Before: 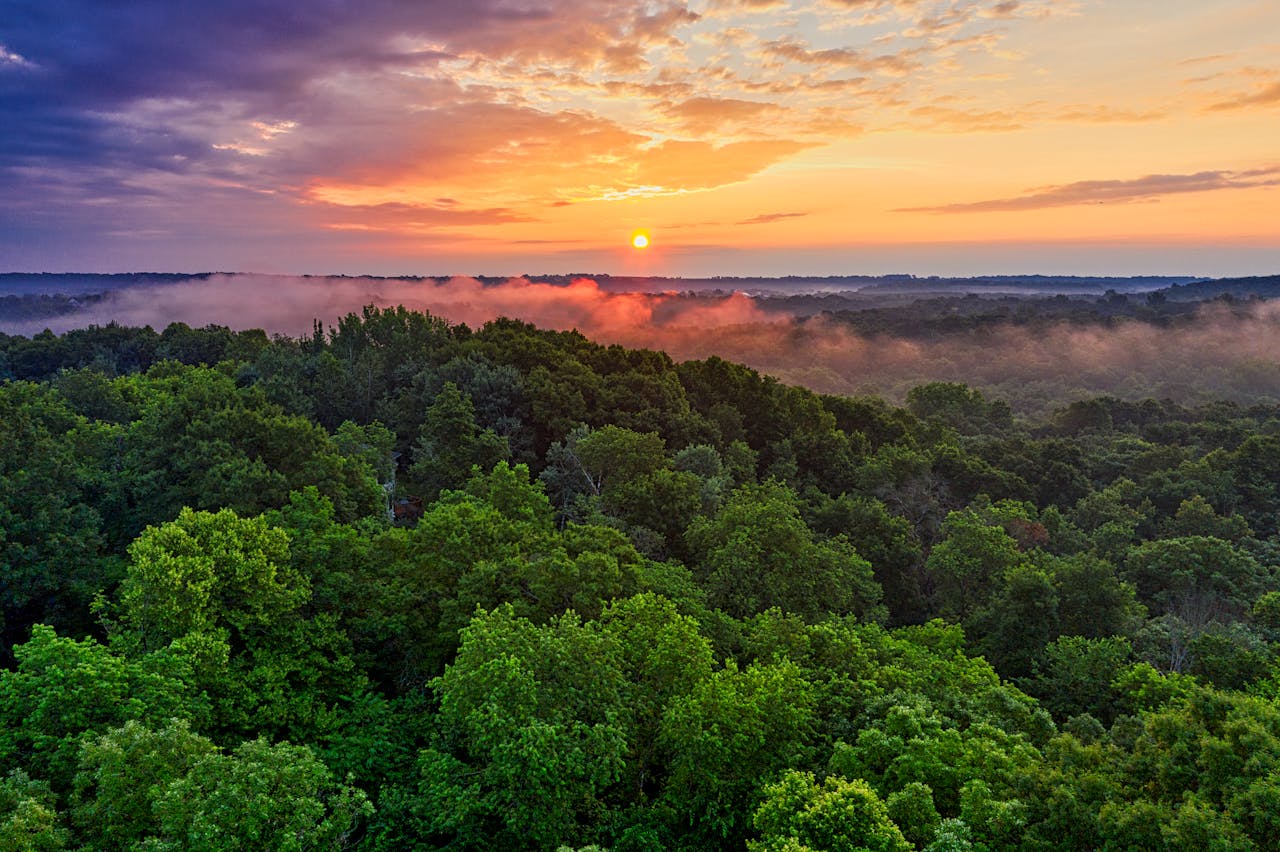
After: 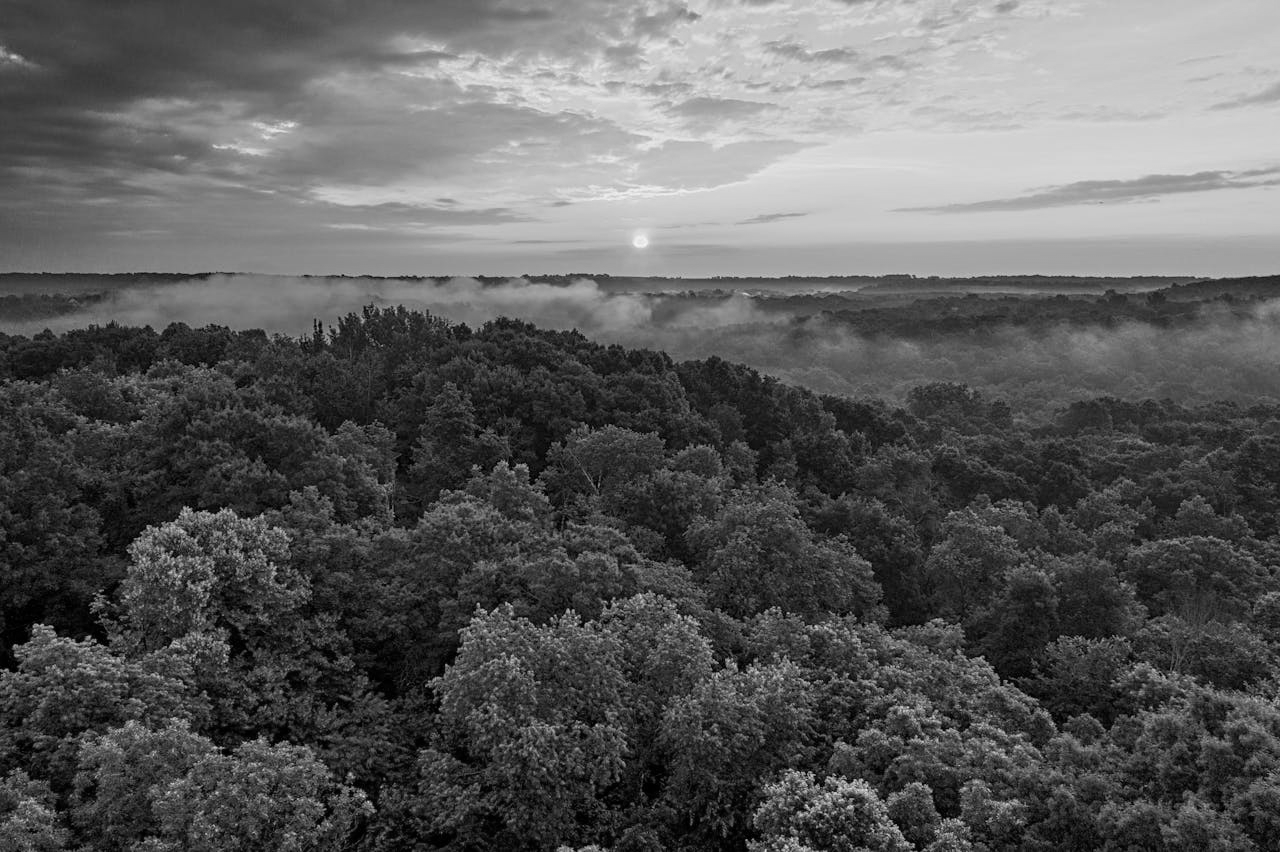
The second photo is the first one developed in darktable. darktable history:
monochrome: on, module defaults
white balance: red 0.974, blue 1.044
color zones: curves: ch1 [(0, 0.525) (0.143, 0.556) (0.286, 0.52) (0.429, 0.5) (0.571, 0.5) (0.714, 0.5) (0.857, 0.503) (1, 0.525)]
